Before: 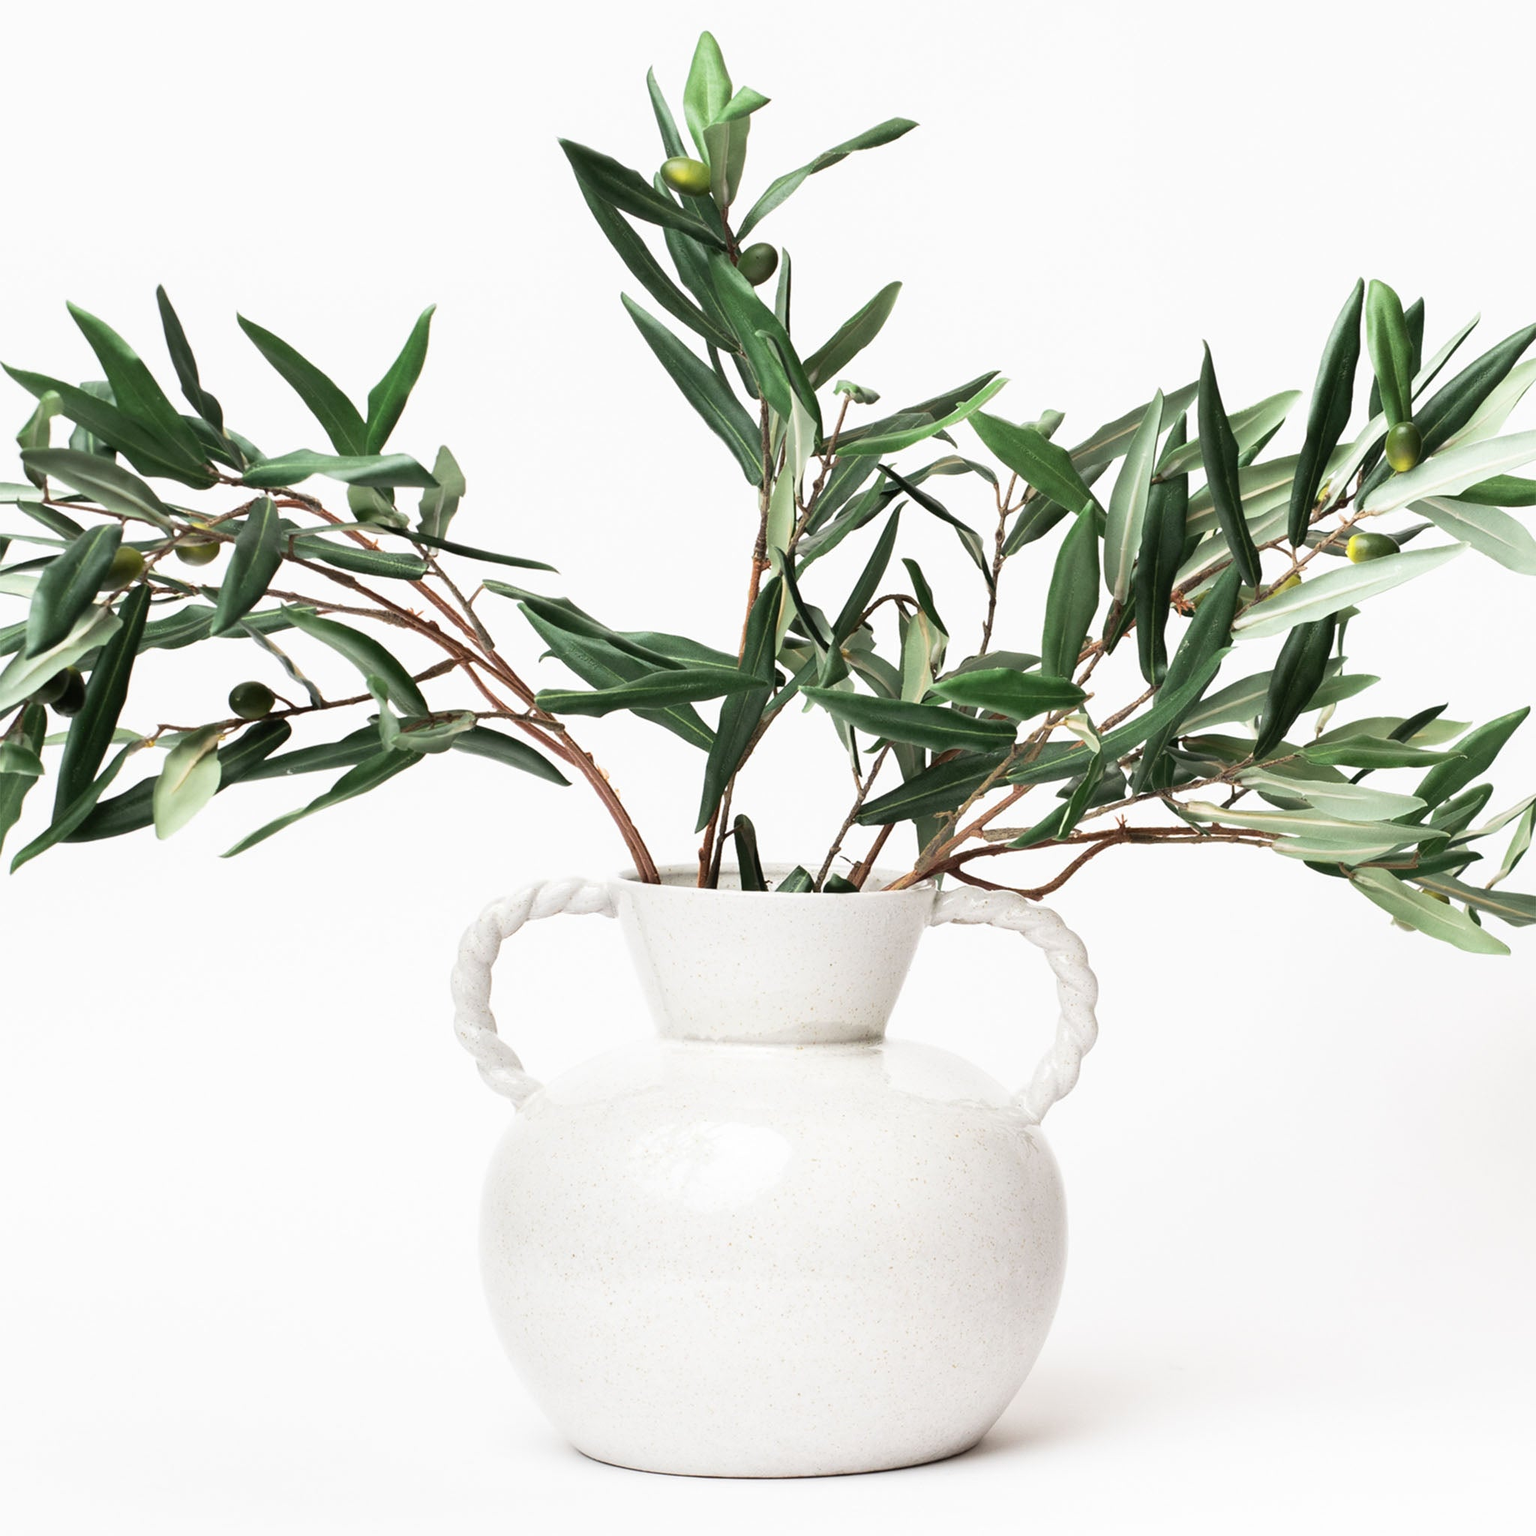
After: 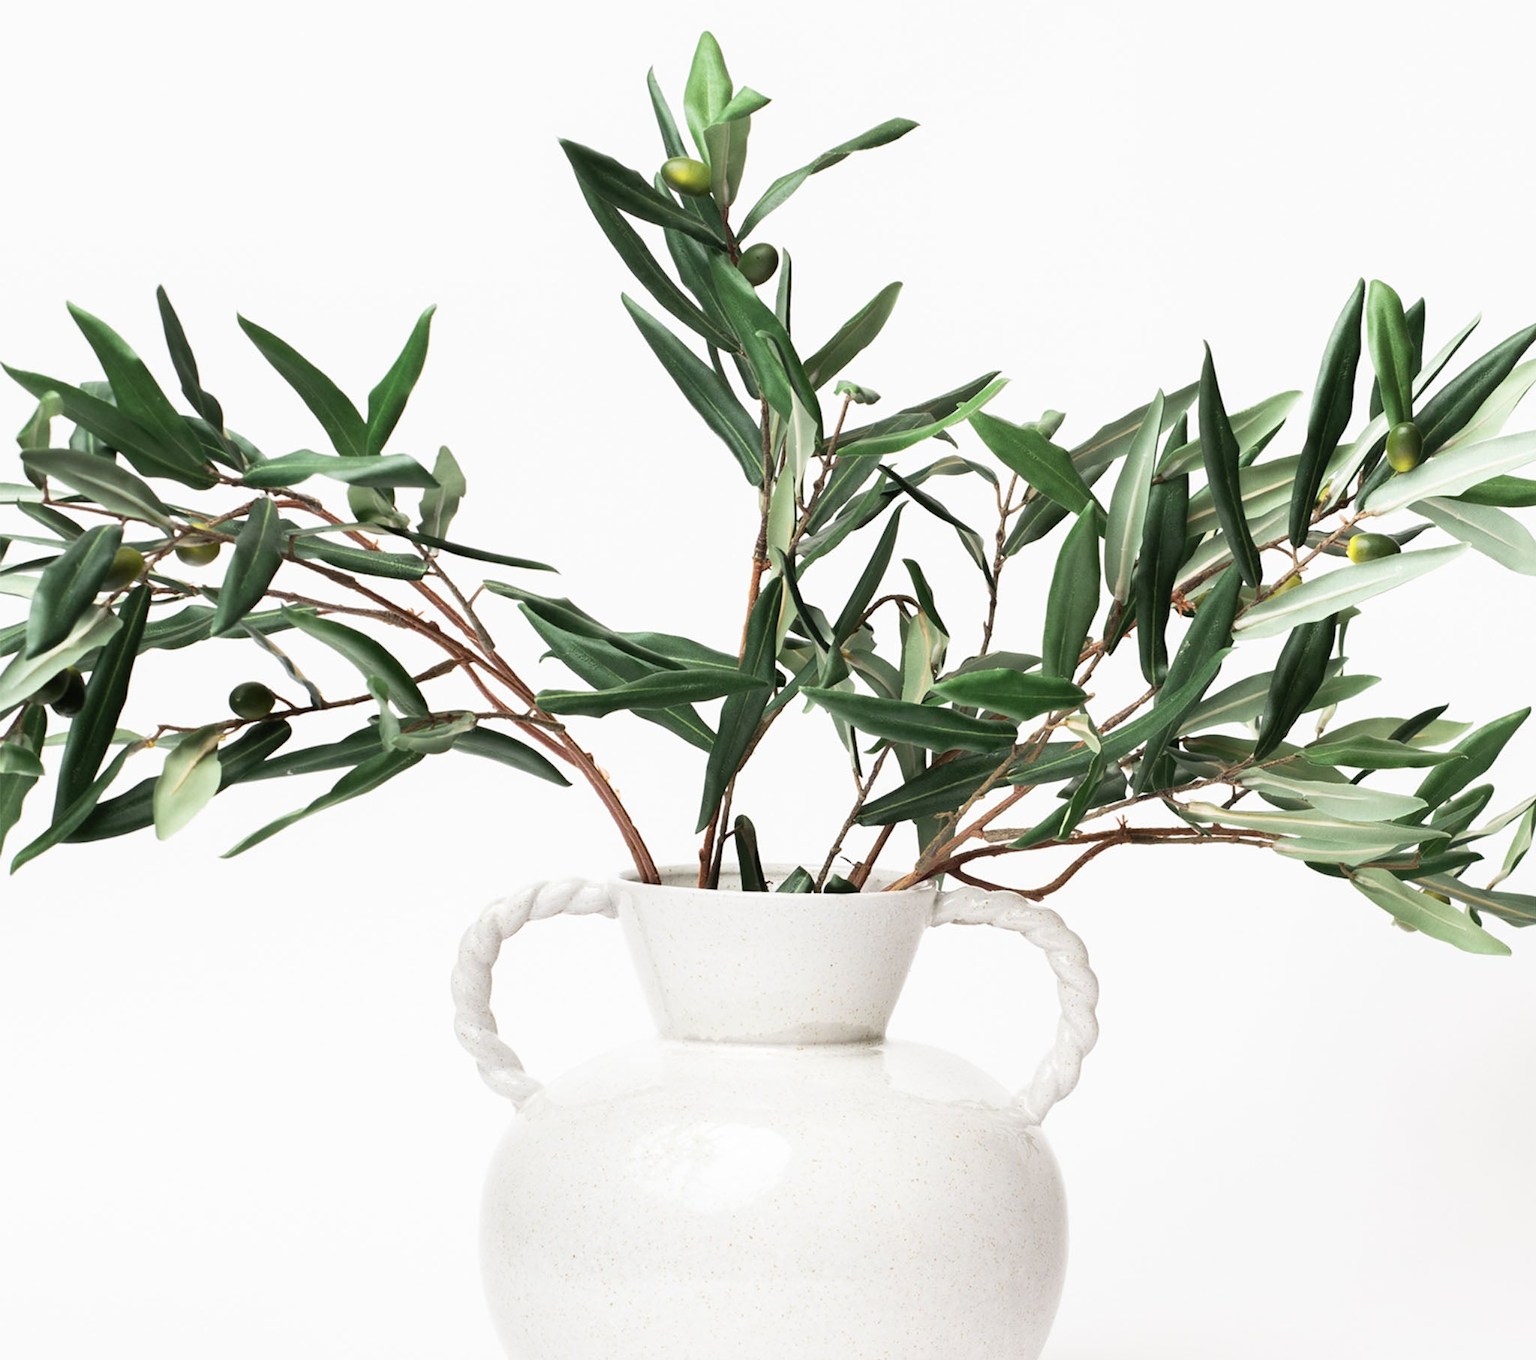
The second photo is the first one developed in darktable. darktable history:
crop and rotate: top 0%, bottom 11.445%
